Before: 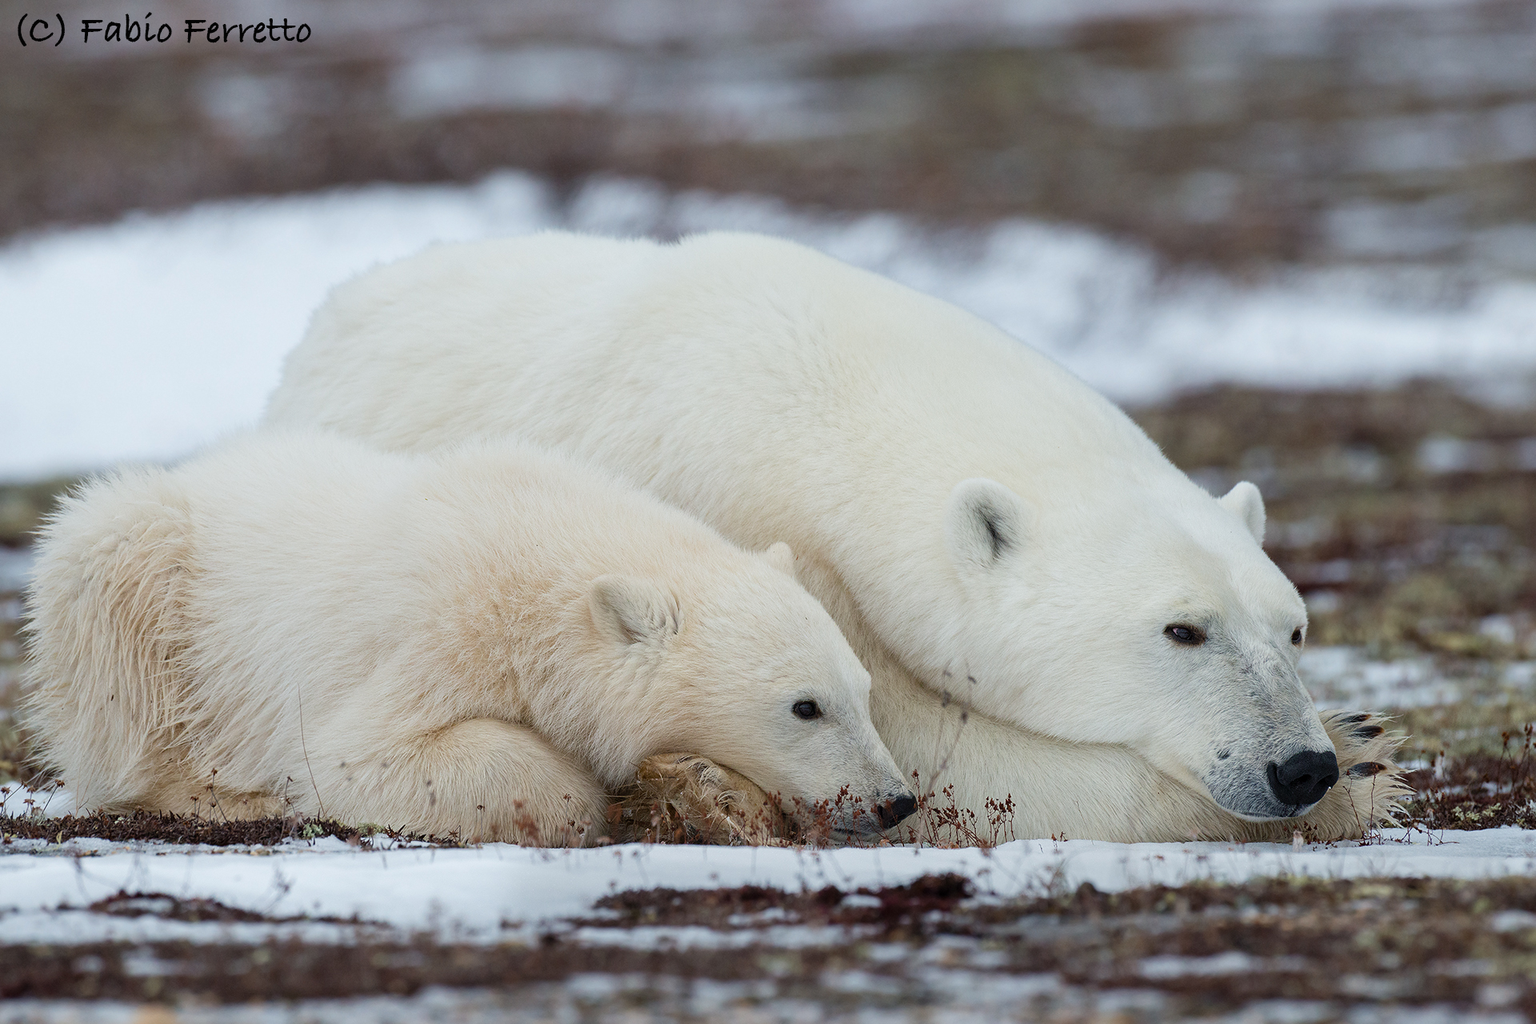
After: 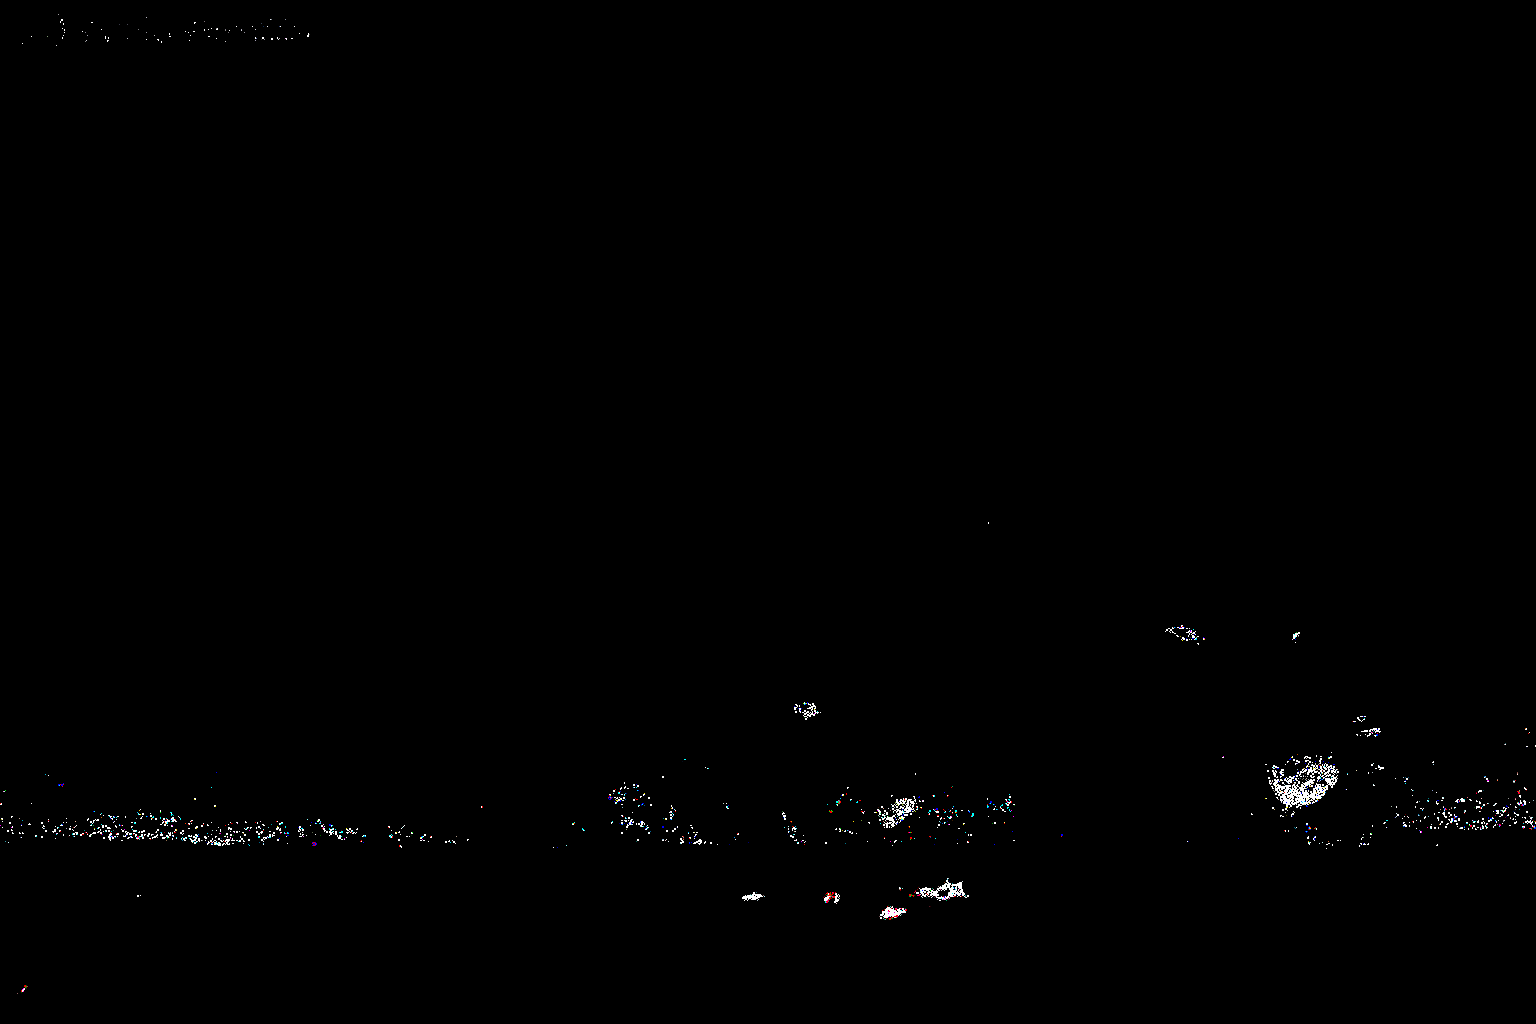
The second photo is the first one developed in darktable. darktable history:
exposure: exposure 7.972 EV, compensate exposure bias true, compensate highlight preservation false
shadows and highlights: shadows 24.38, highlights -78.44, soften with gaussian
